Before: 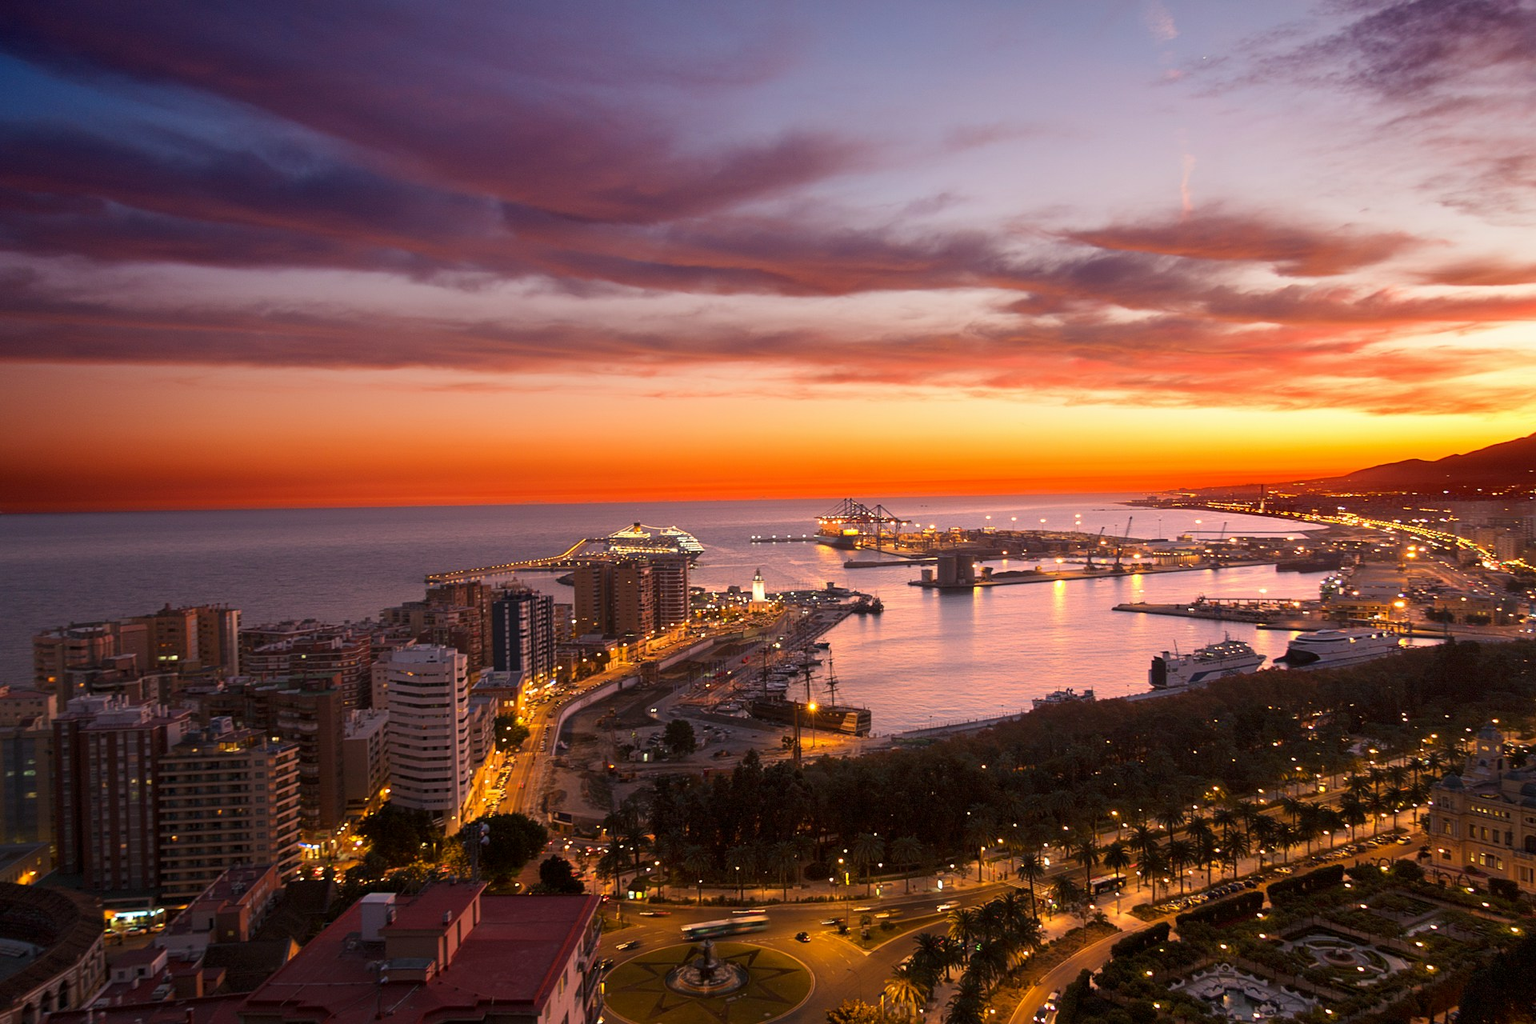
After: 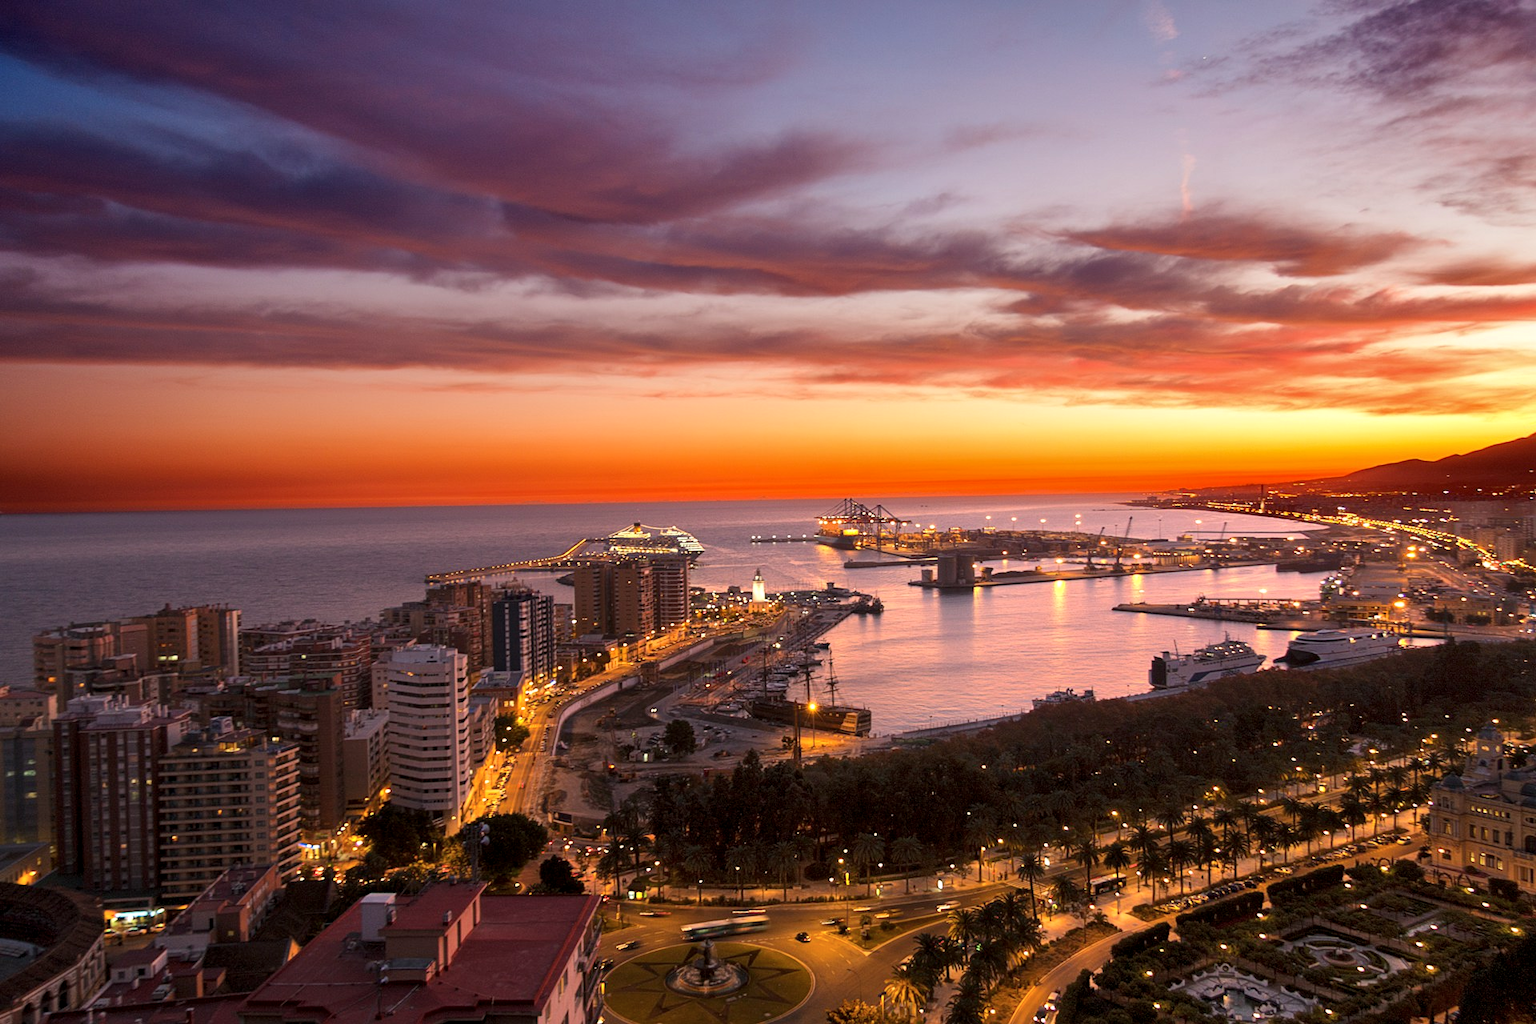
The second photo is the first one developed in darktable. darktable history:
shadows and highlights: shadows 32.01, highlights -31.69, soften with gaussian
local contrast: highlights 104%, shadows 102%, detail 119%, midtone range 0.2
